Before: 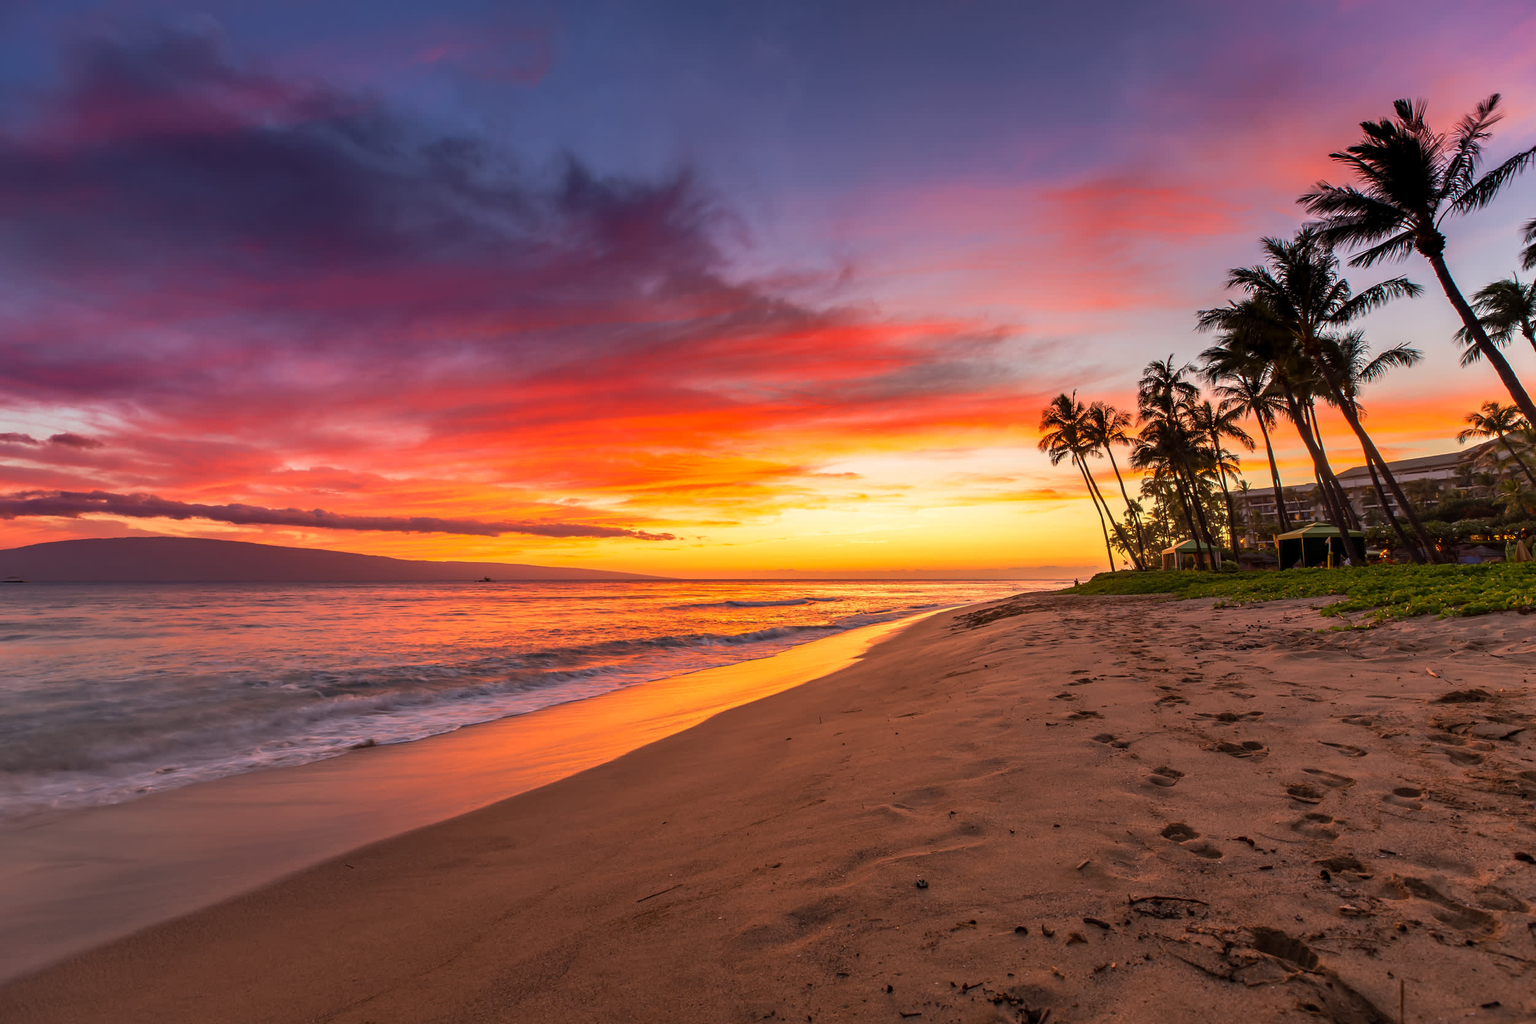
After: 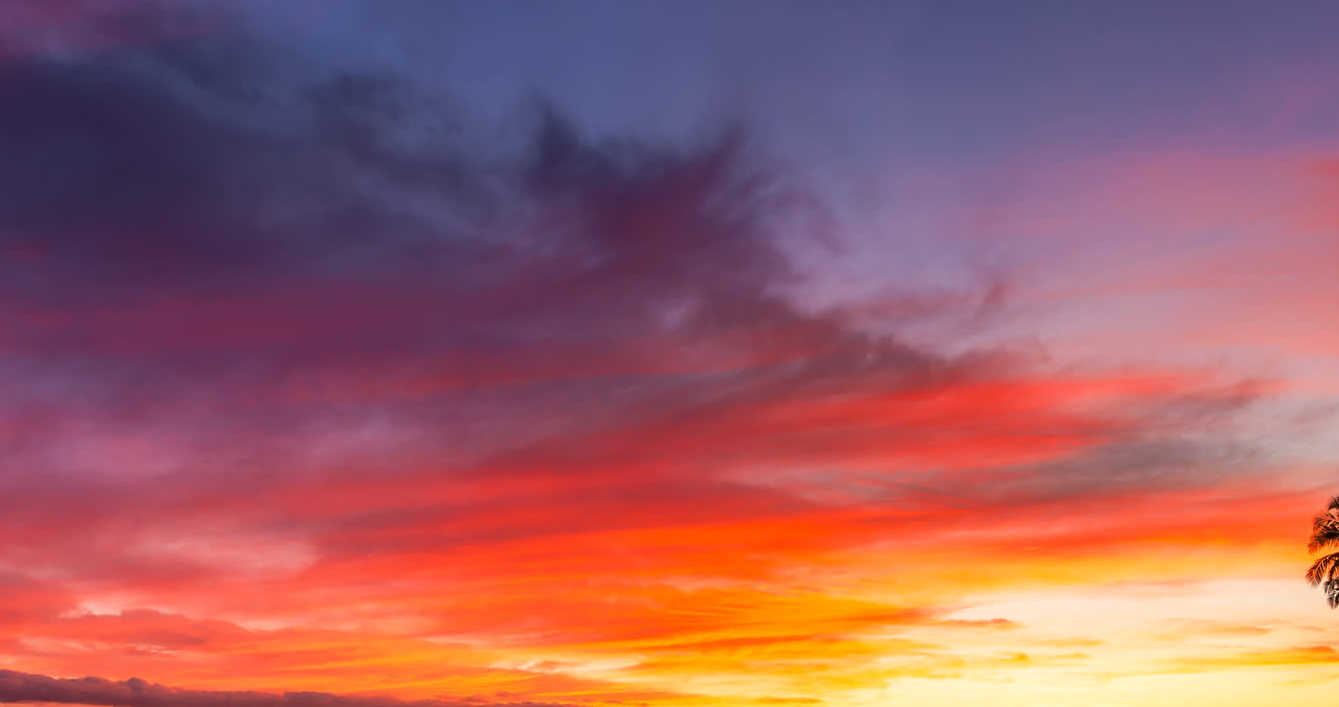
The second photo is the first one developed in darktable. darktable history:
crop: left 15.352%, top 9.023%, right 31.059%, bottom 48.491%
